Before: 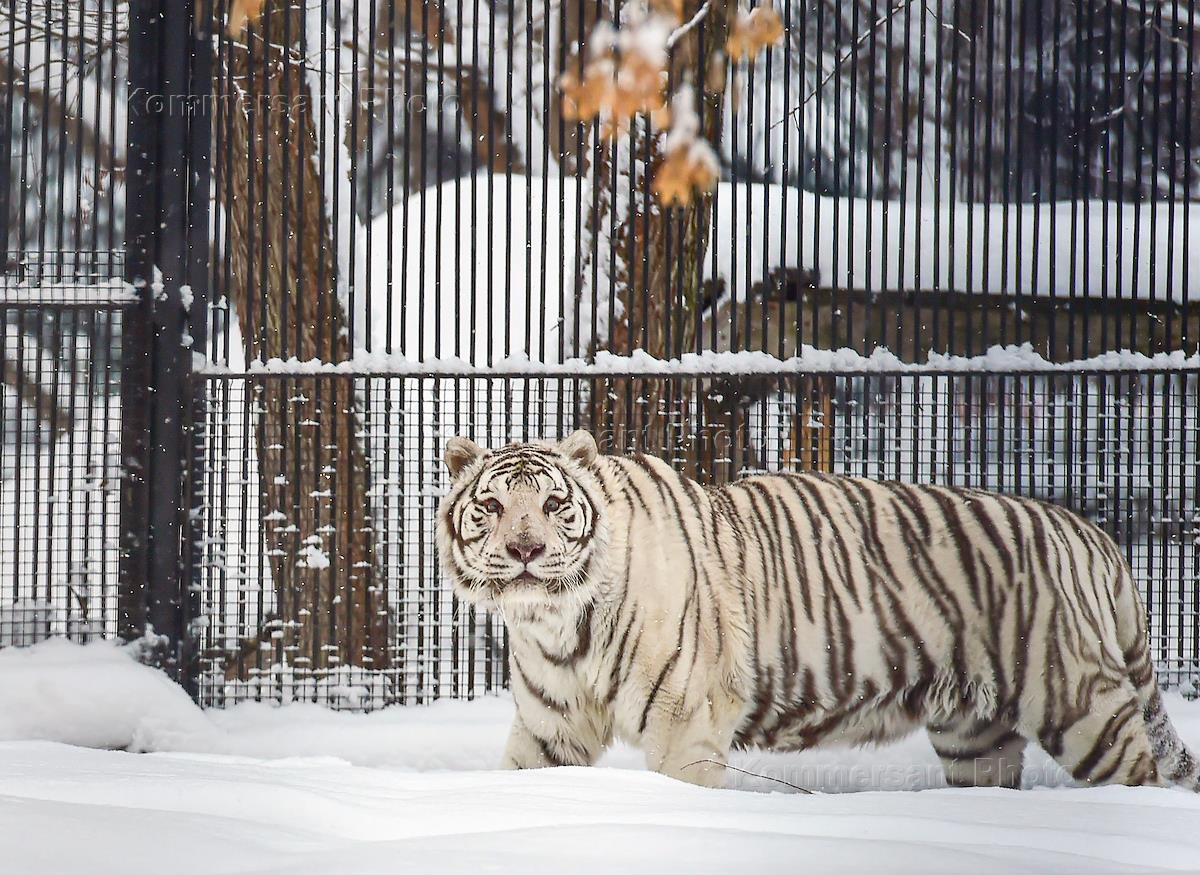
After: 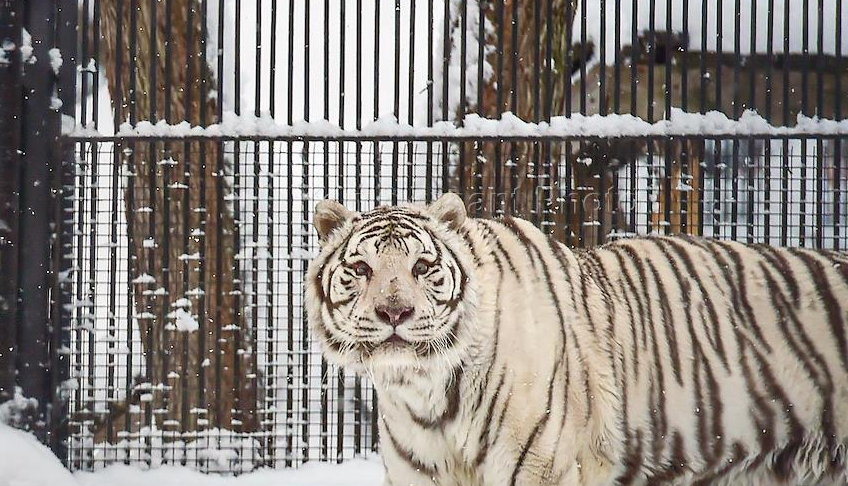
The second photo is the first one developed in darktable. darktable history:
crop: left 10.949%, top 27.194%, right 18.308%, bottom 17.182%
